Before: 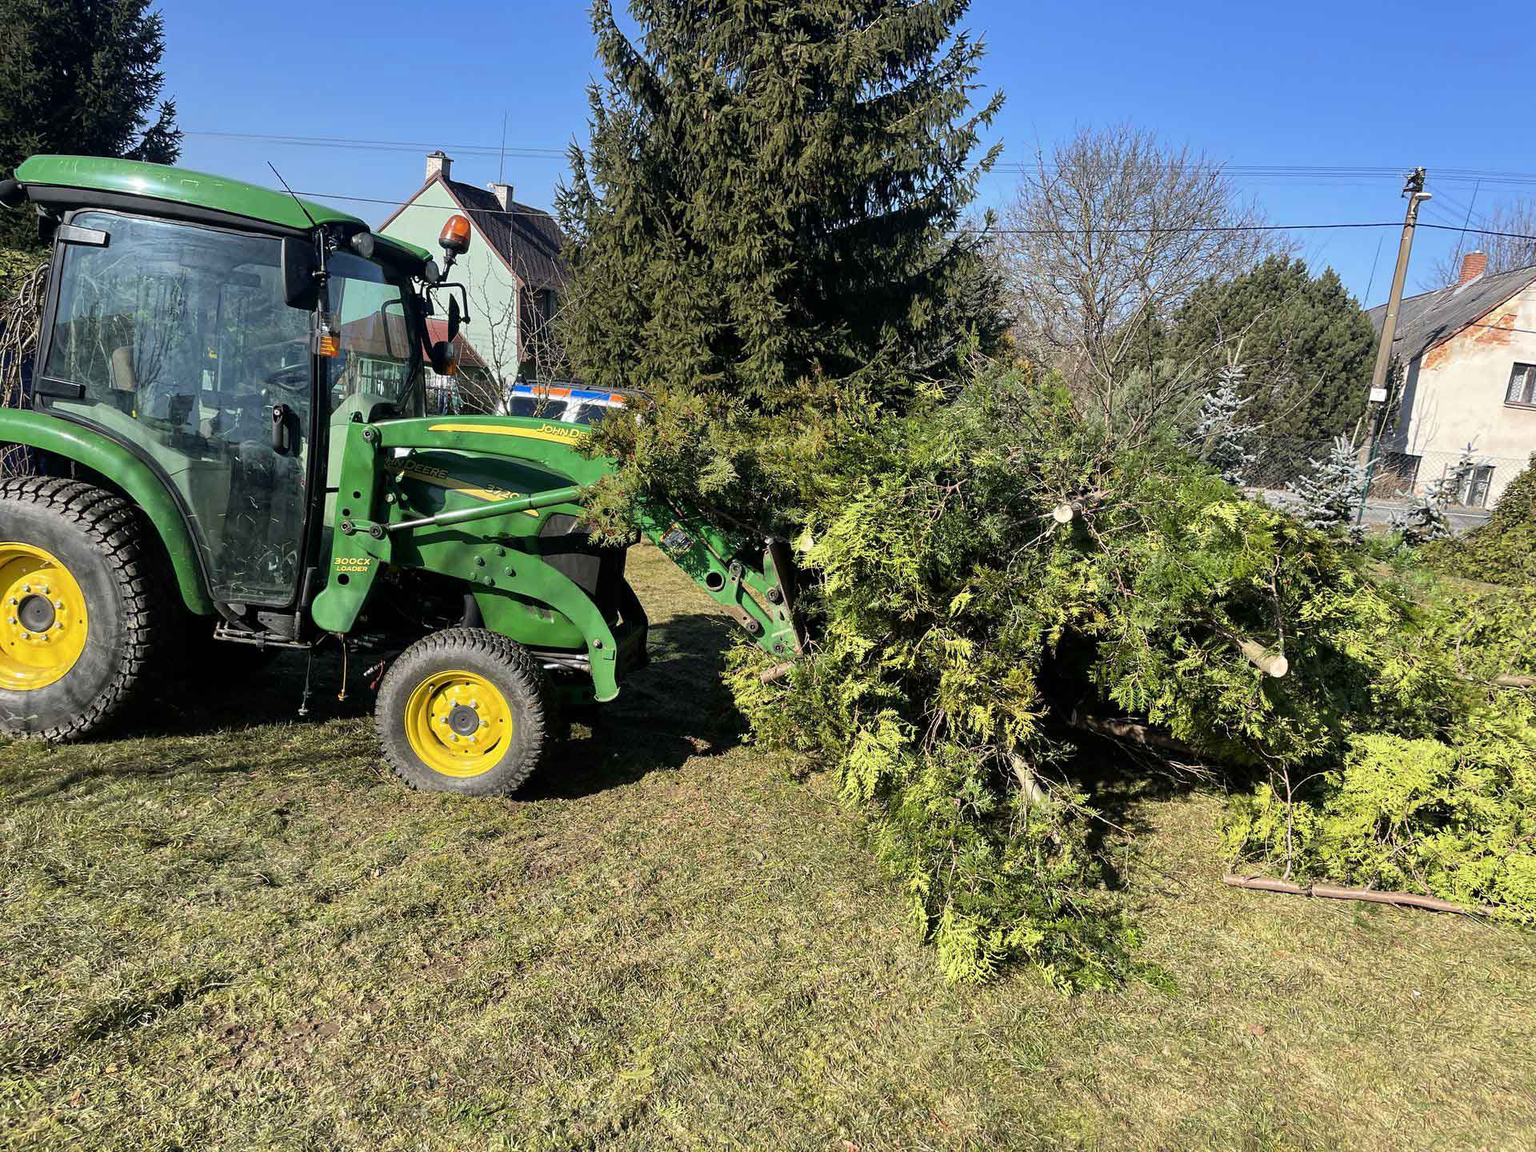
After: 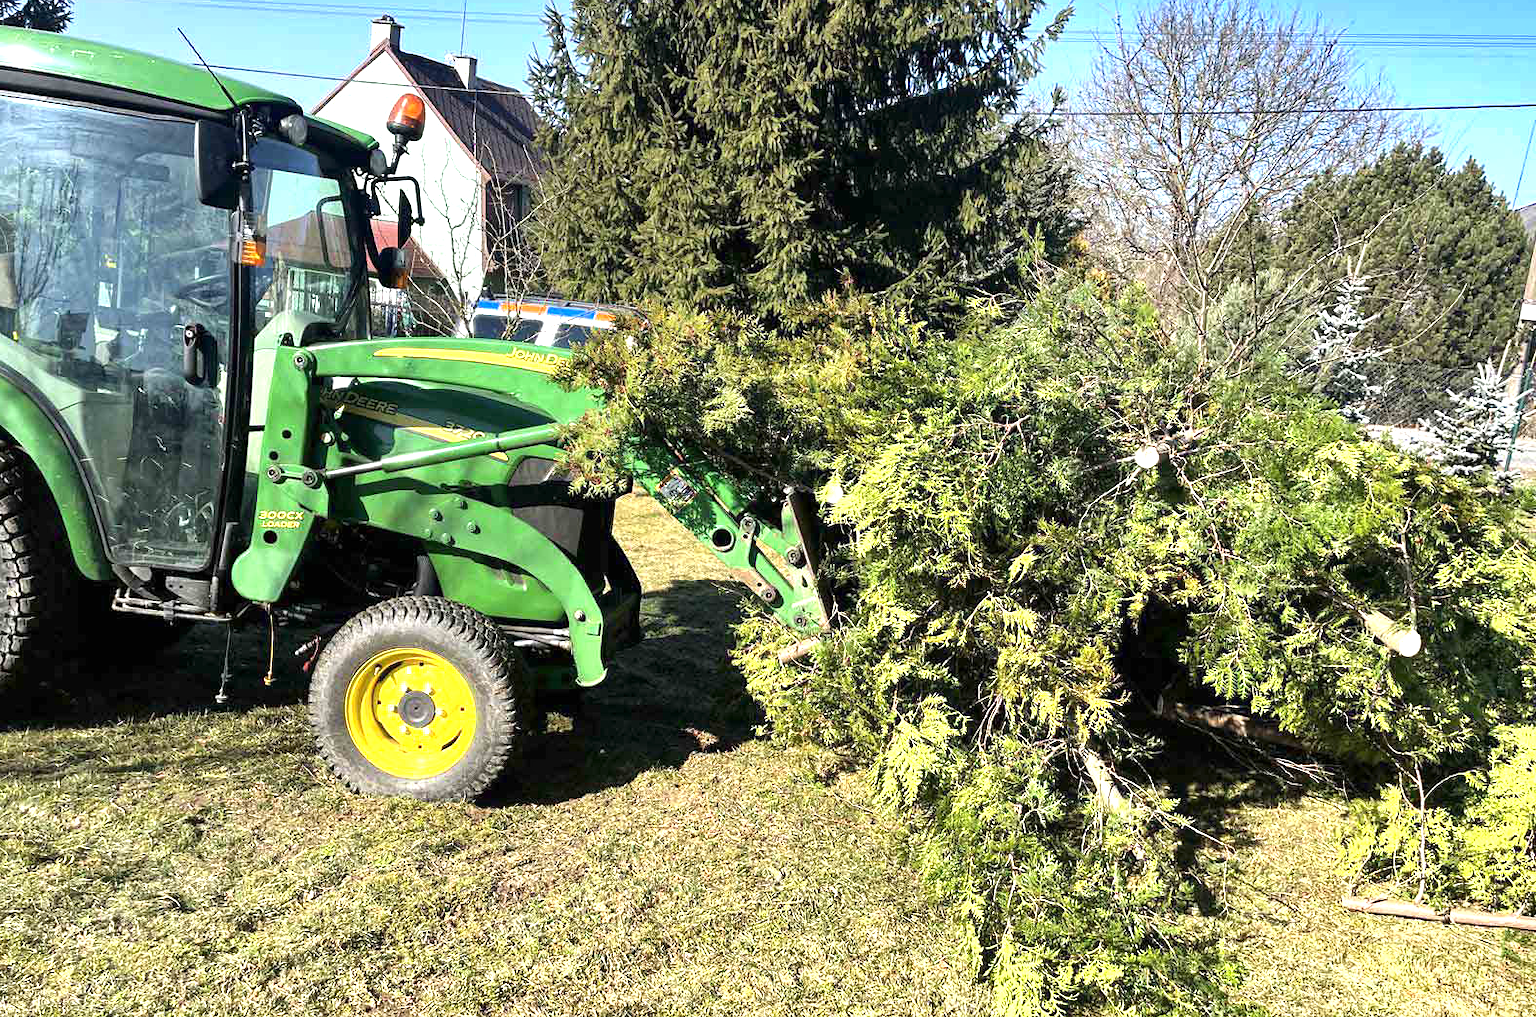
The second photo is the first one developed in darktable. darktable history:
exposure: exposure 1.093 EV, compensate exposure bias true, compensate highlight preservation false
shadows and highlights: shadows 49.37, highlights -40.64, soften with gaussian
crop: left 7.92%, top 12.014%, right 9.99%, bottom 15.449%
